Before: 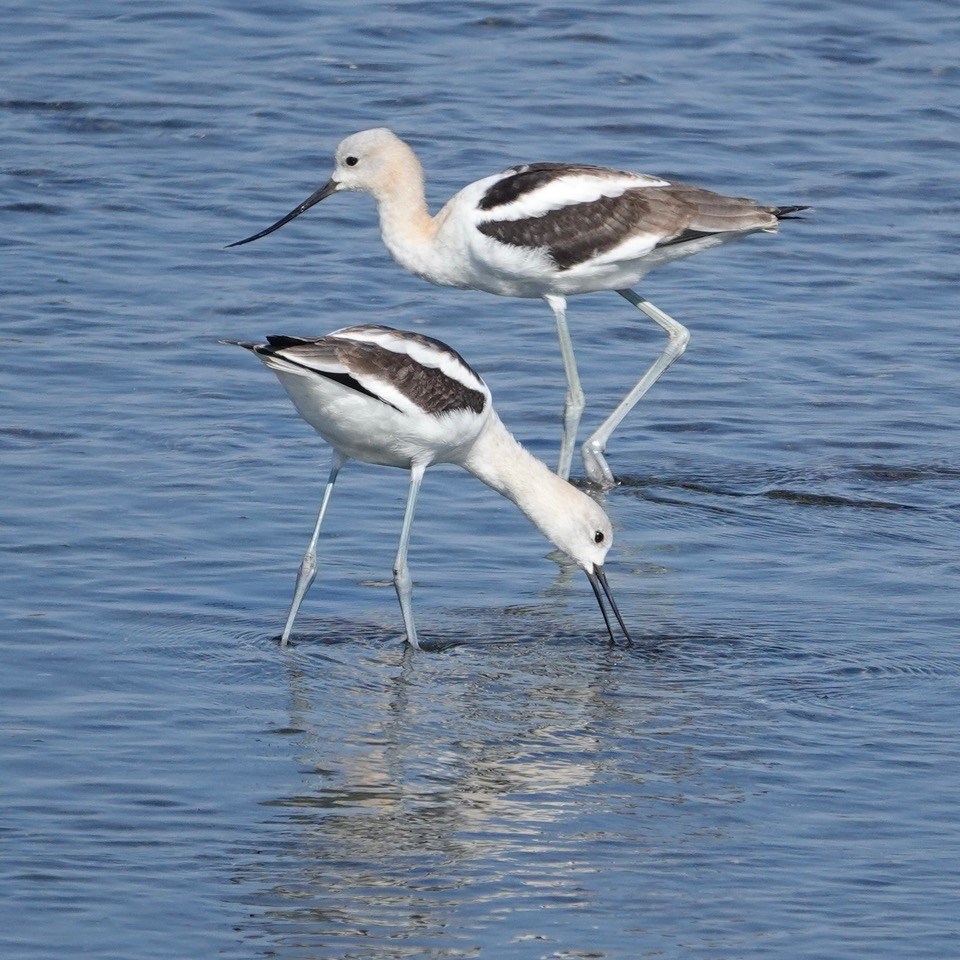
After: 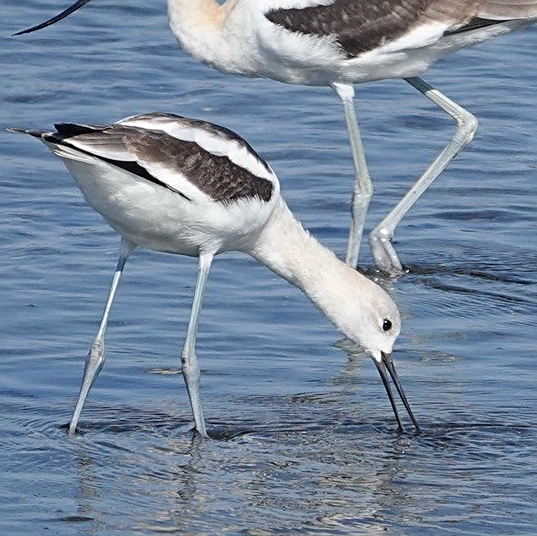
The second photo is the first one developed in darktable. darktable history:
crop and rotate: left 22.172%, top 22.167%, right 21.835%, bottom 21.998%
sharpen: on, module defaults
